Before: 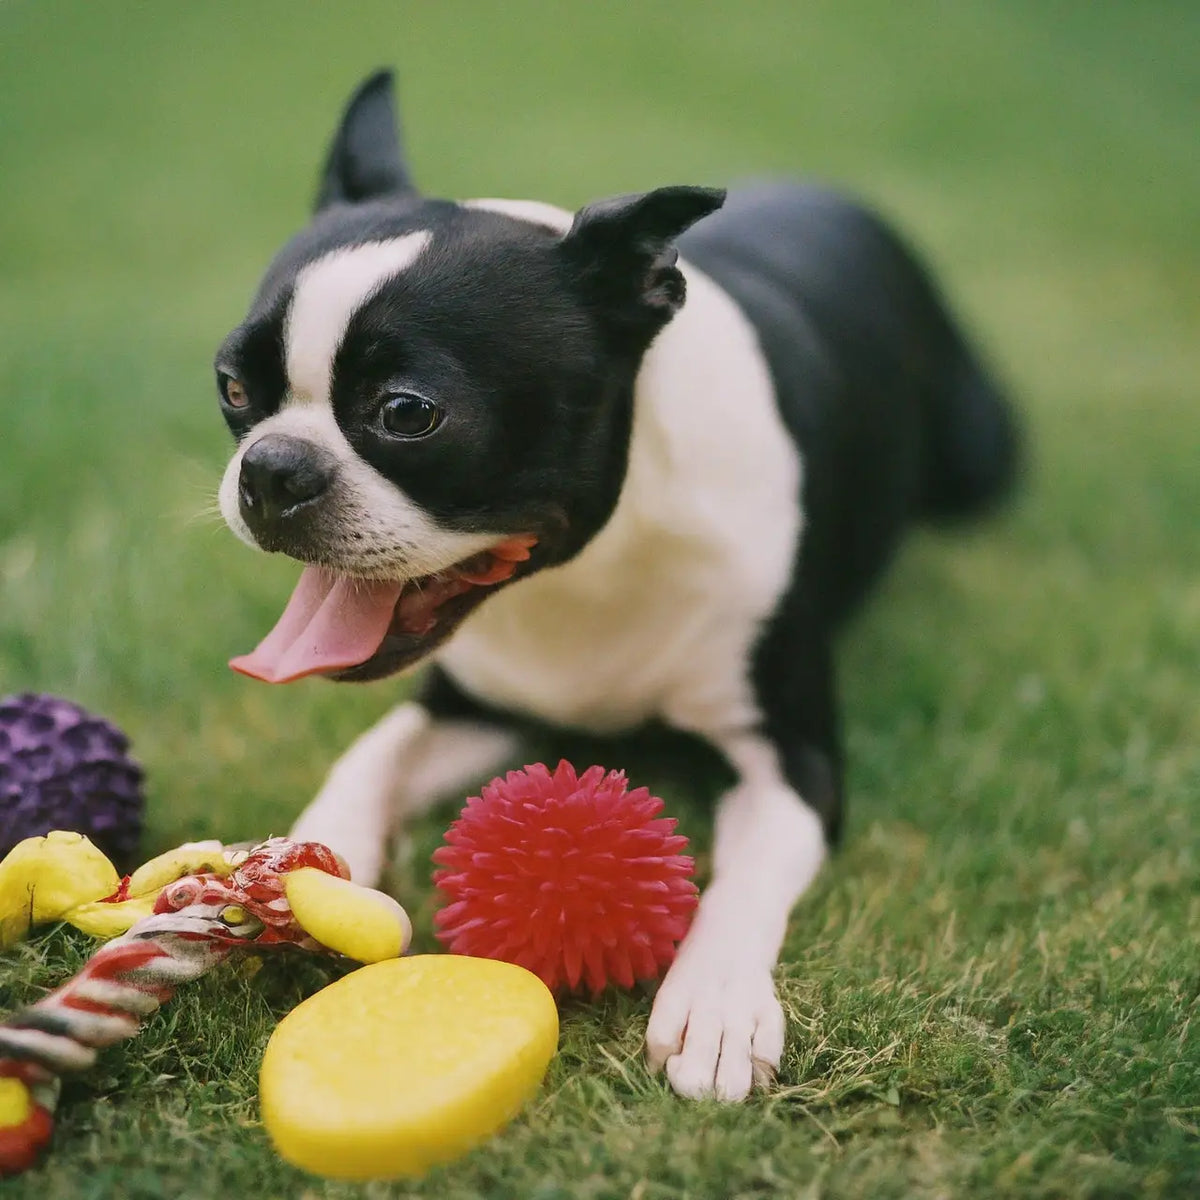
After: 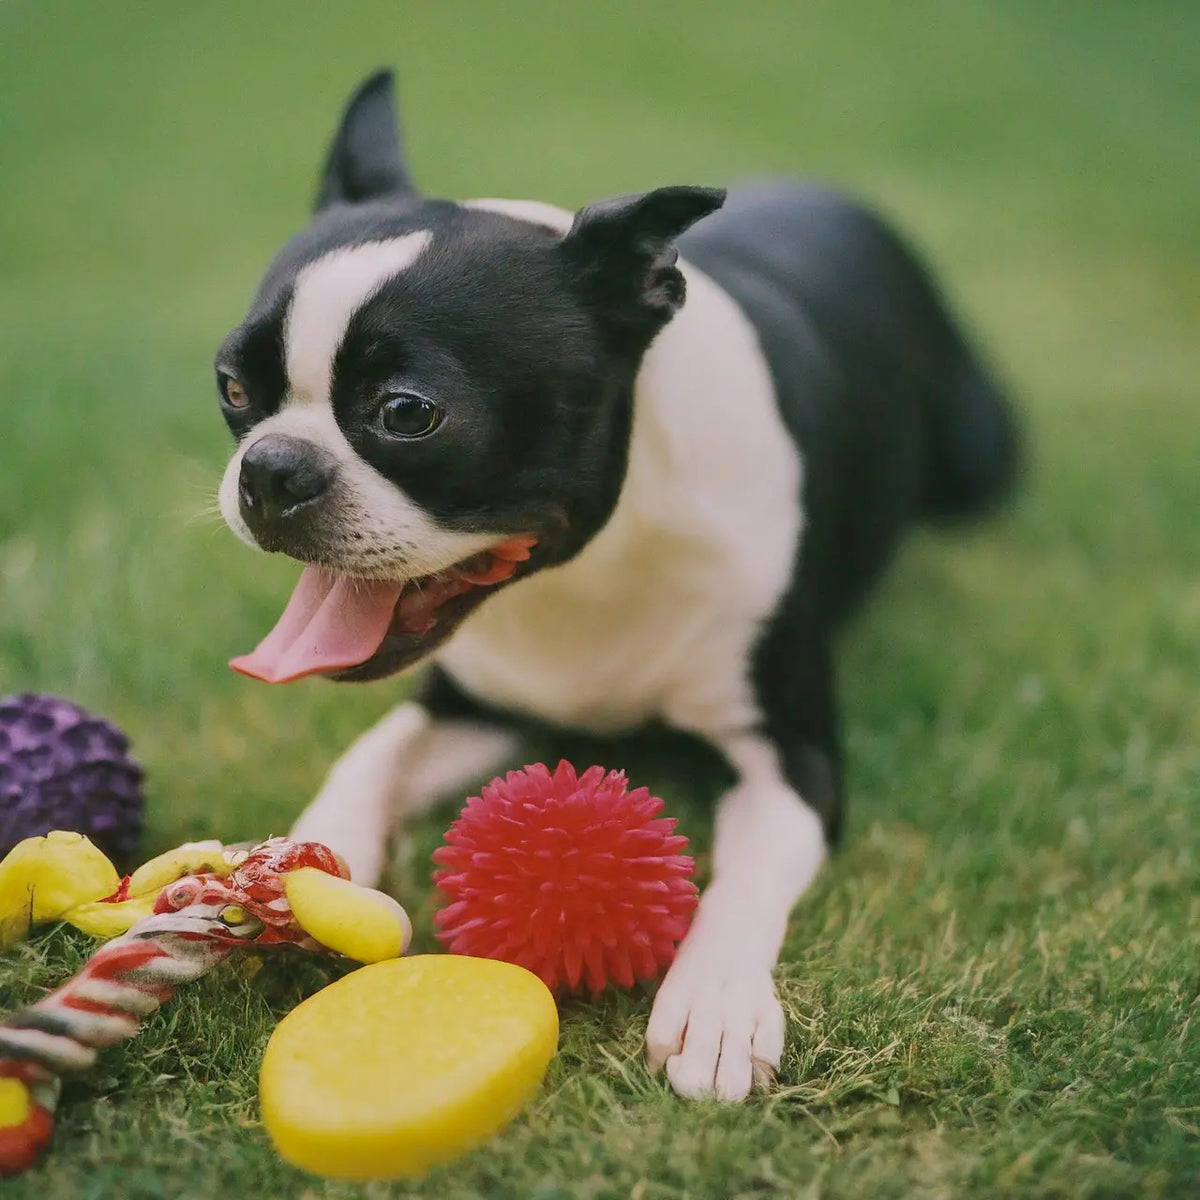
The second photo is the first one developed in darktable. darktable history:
shadows and highlights: shadows 40.04, highlights -59.86
